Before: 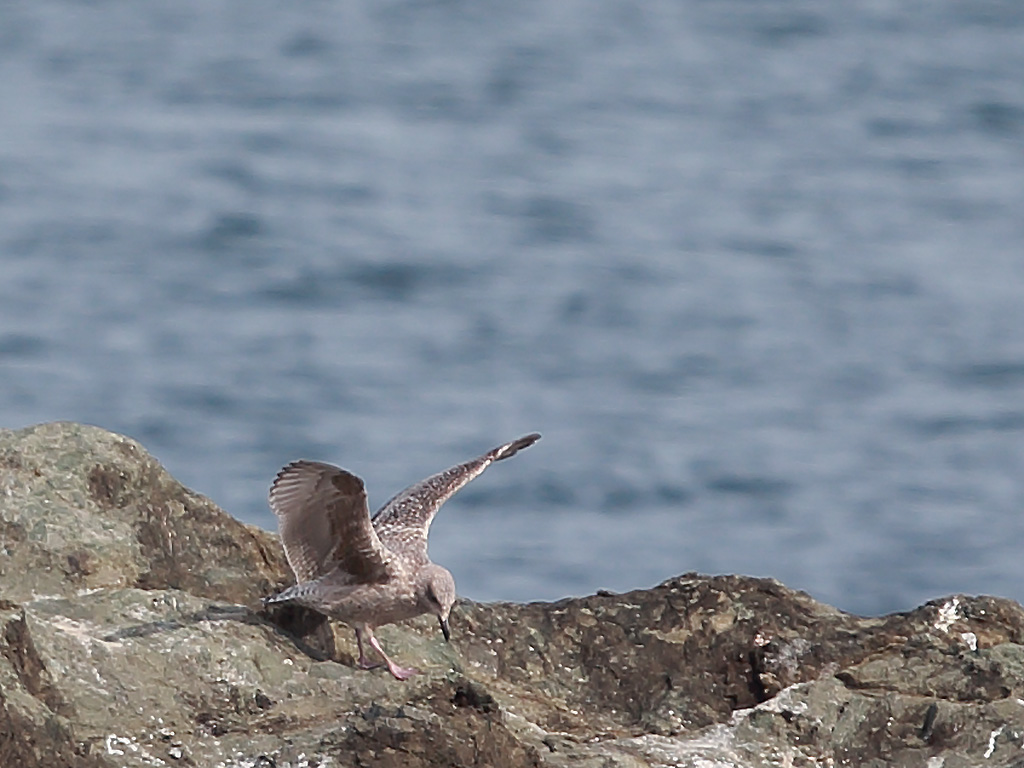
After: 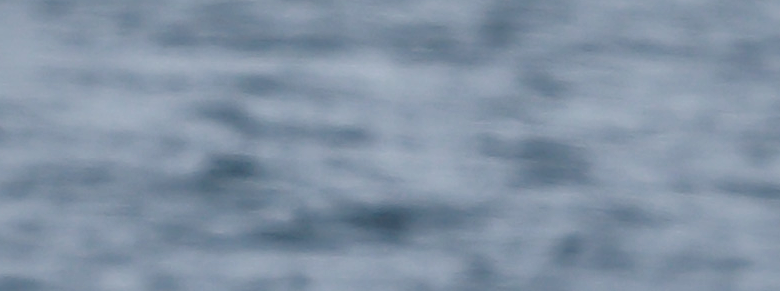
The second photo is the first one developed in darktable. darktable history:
tone curve: curves: ch0 [(0, 0) (0.003, 0.013) (0.011, 0.017) (0.025, 0.028) (0.044, 0.049) (0.069, 0.07) (0.1, 0.103) (0.136, 0.143) (0.177, 0.186) (0.224, 0.232) (0.277, 0.282) (0.335, 0.333) (0.399, 0.405) (0.468, 0.477) (0.543, 0.54) (0.623, 0.627) (0.709, 0.709) (0.801, 0.798) (0.898, 0.902) (1, 1)], color space Lab, independent channels, preserve colors none
crop: left 0.51%, top 7.646%, right 23.234%, bottom 54.397%
local contrast: mode bilateral grid, contrast 20, coarseness 100, detail 150%, midtone range 0.2
